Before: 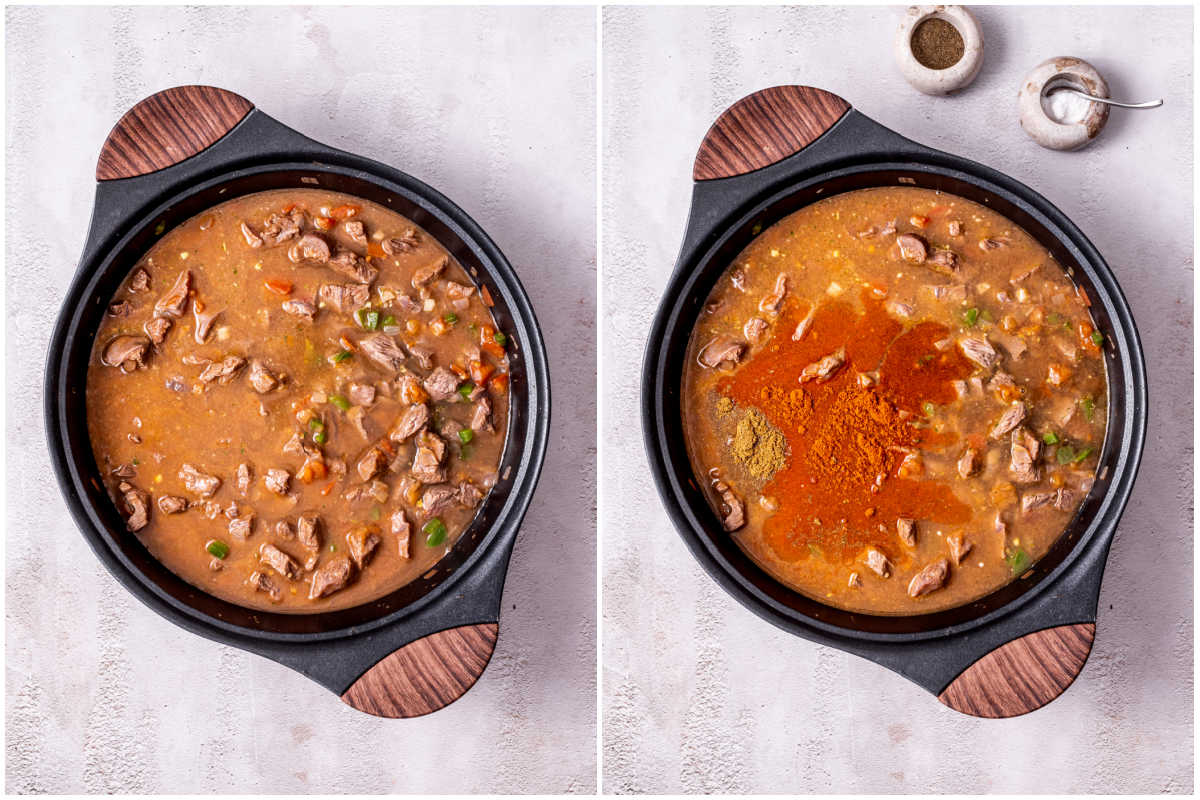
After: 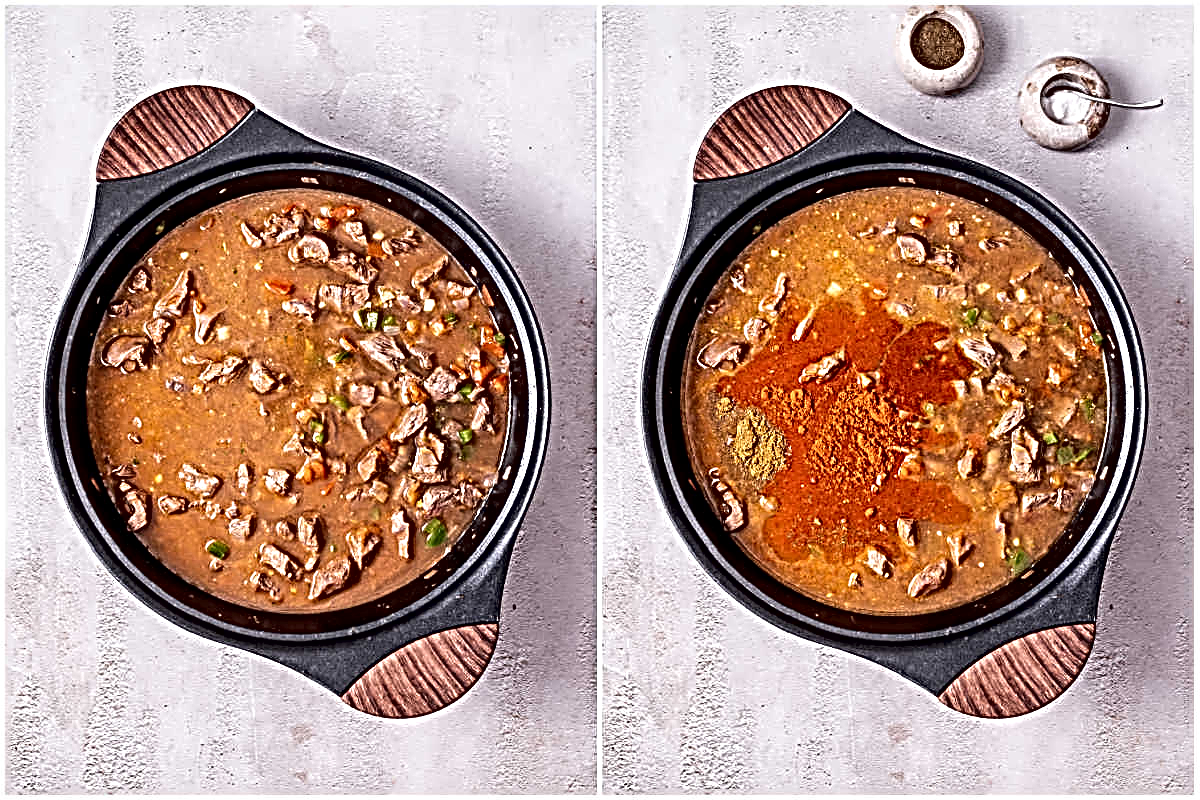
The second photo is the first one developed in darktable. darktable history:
sharpen: radius 4.001, amount 2
local contrast: mode bilateral grid, contrast 20, coarseness 50, detail 120%, midtone range 0.2
